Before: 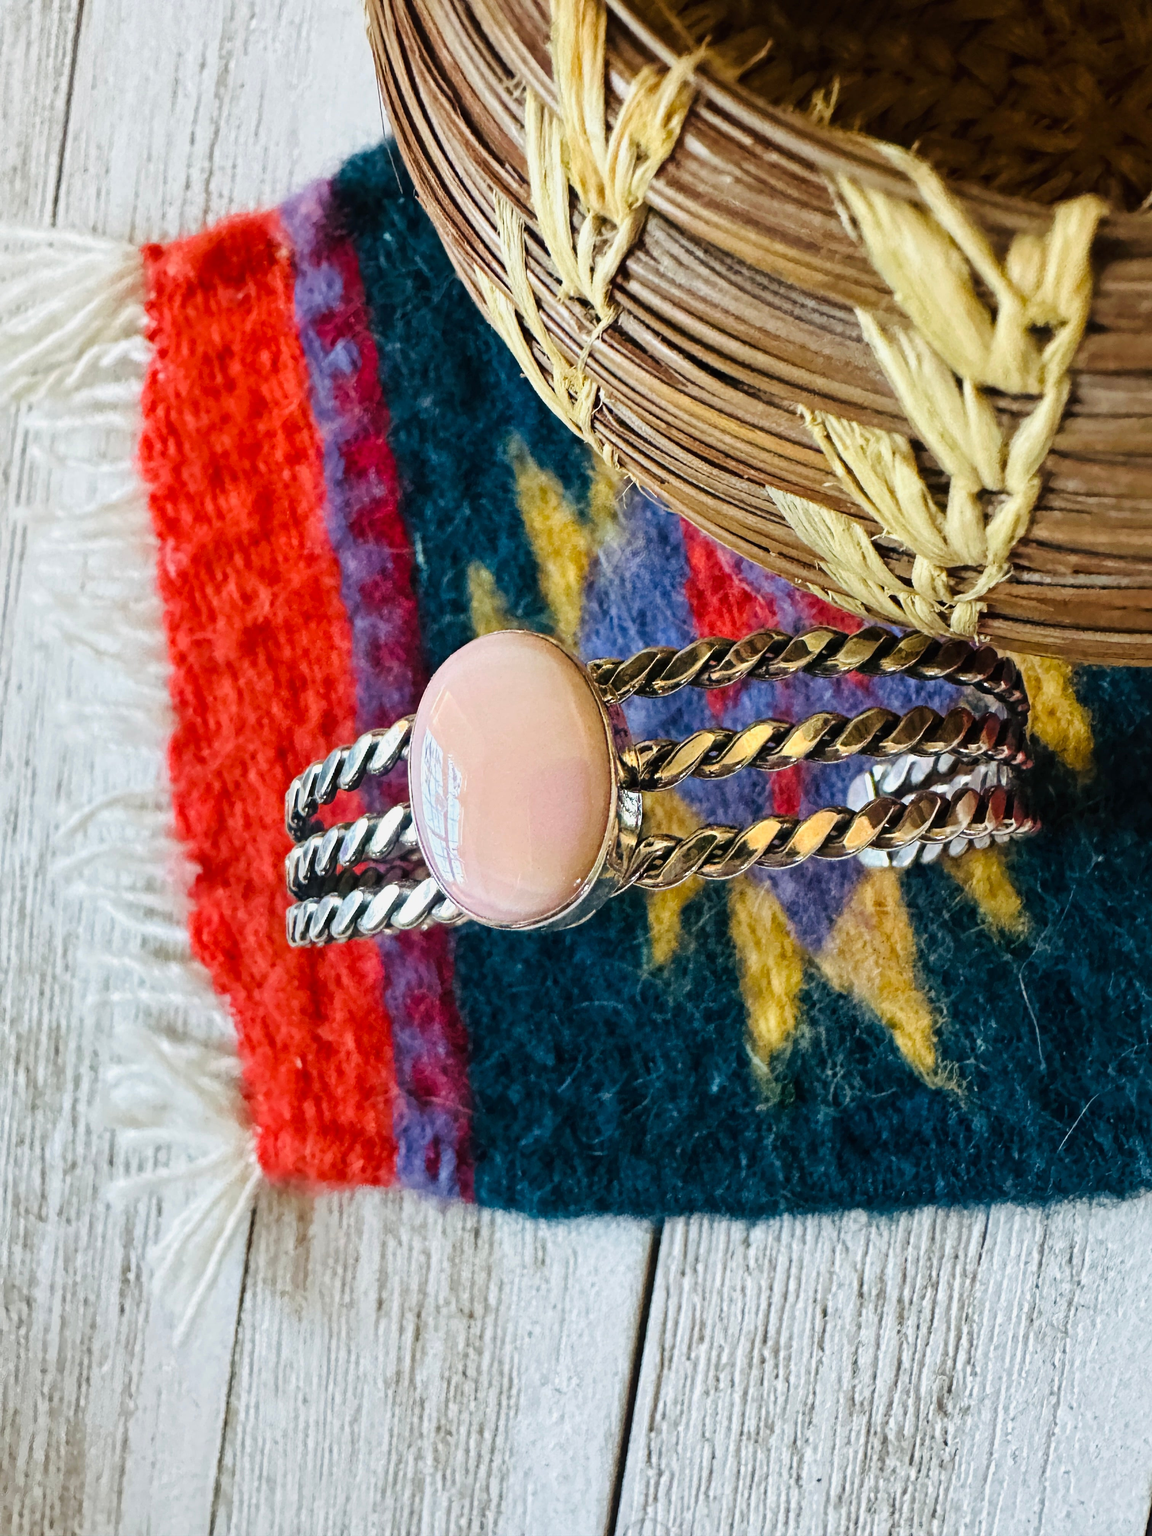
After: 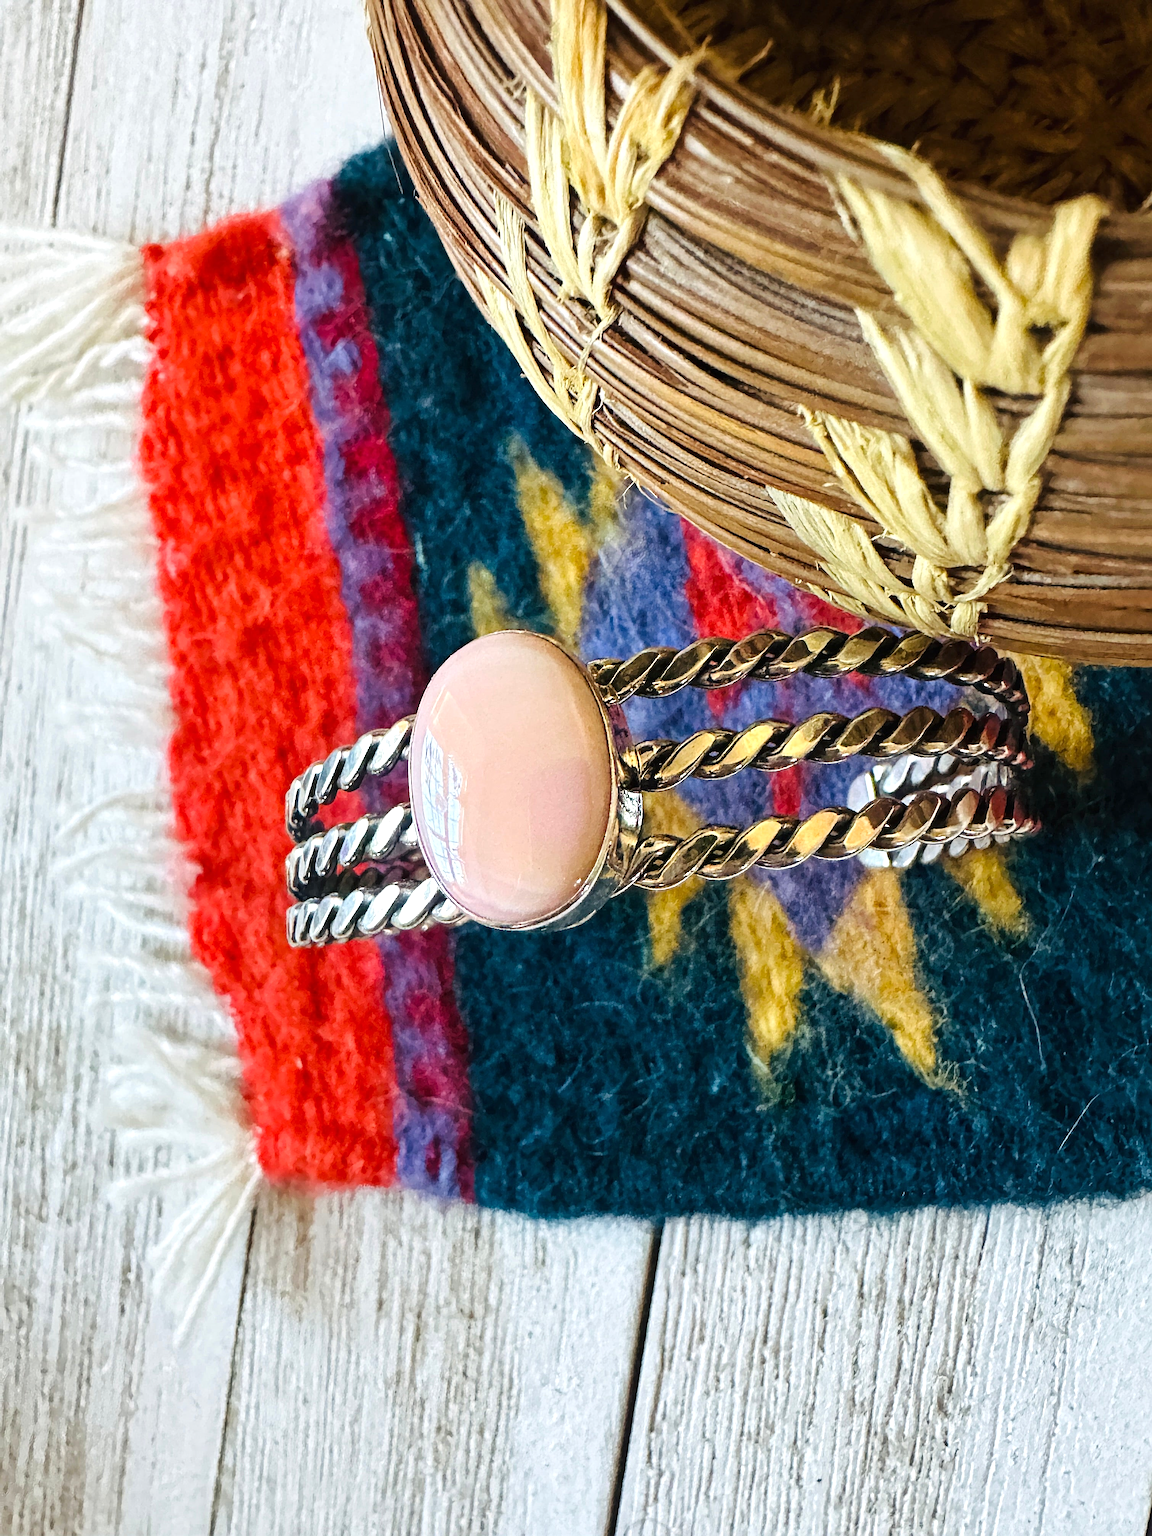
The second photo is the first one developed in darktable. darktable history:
exposure: exposure 0.262 EV, compensate highlight preservation false
sharpen: radius 2.13, amount 0.386, threshold 0.049
